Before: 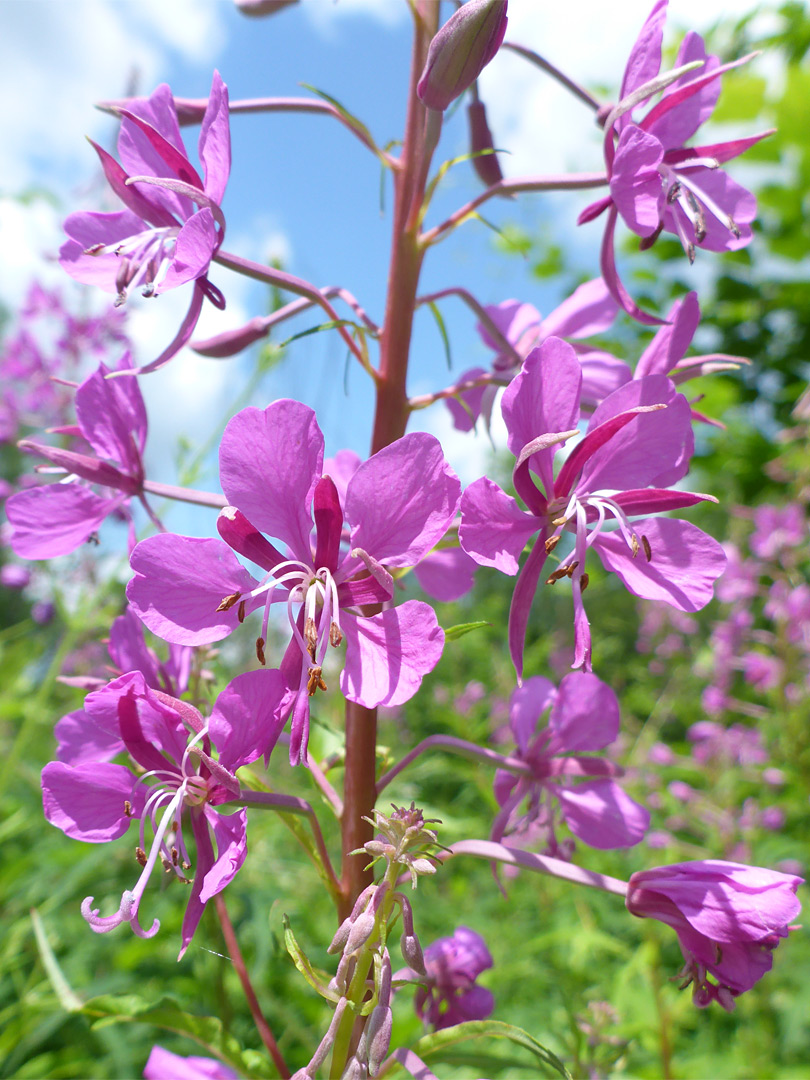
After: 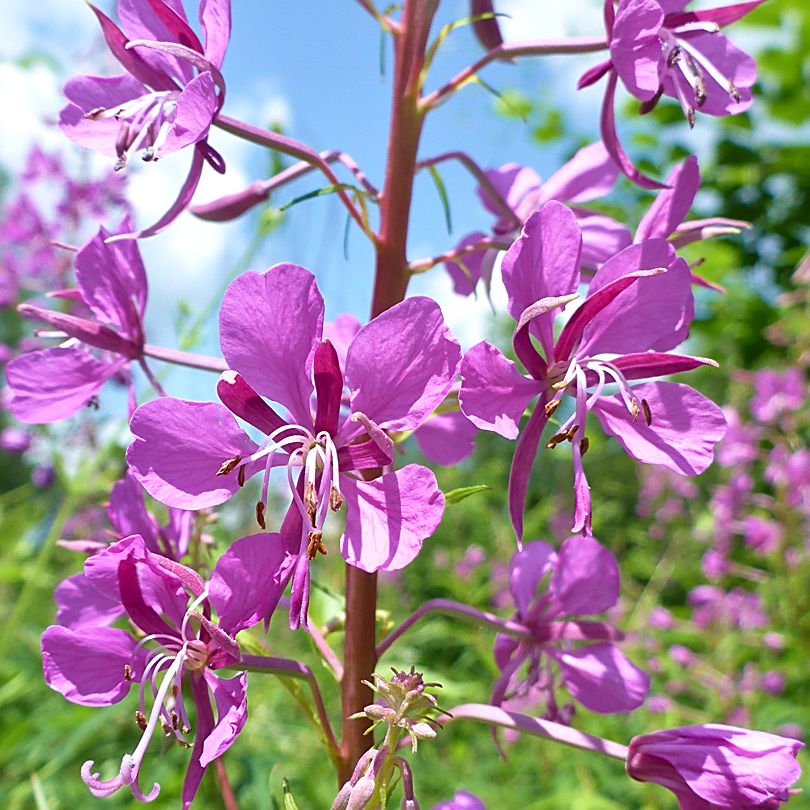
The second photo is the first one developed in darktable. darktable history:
velvia: on, module defaults
sharpen: on, module defaults
crop and rotate: top 12.603%, bottom 12.315%
local contrast: mode bilateral grid, contrast 30, coarseness 26, midtone range 0.2
